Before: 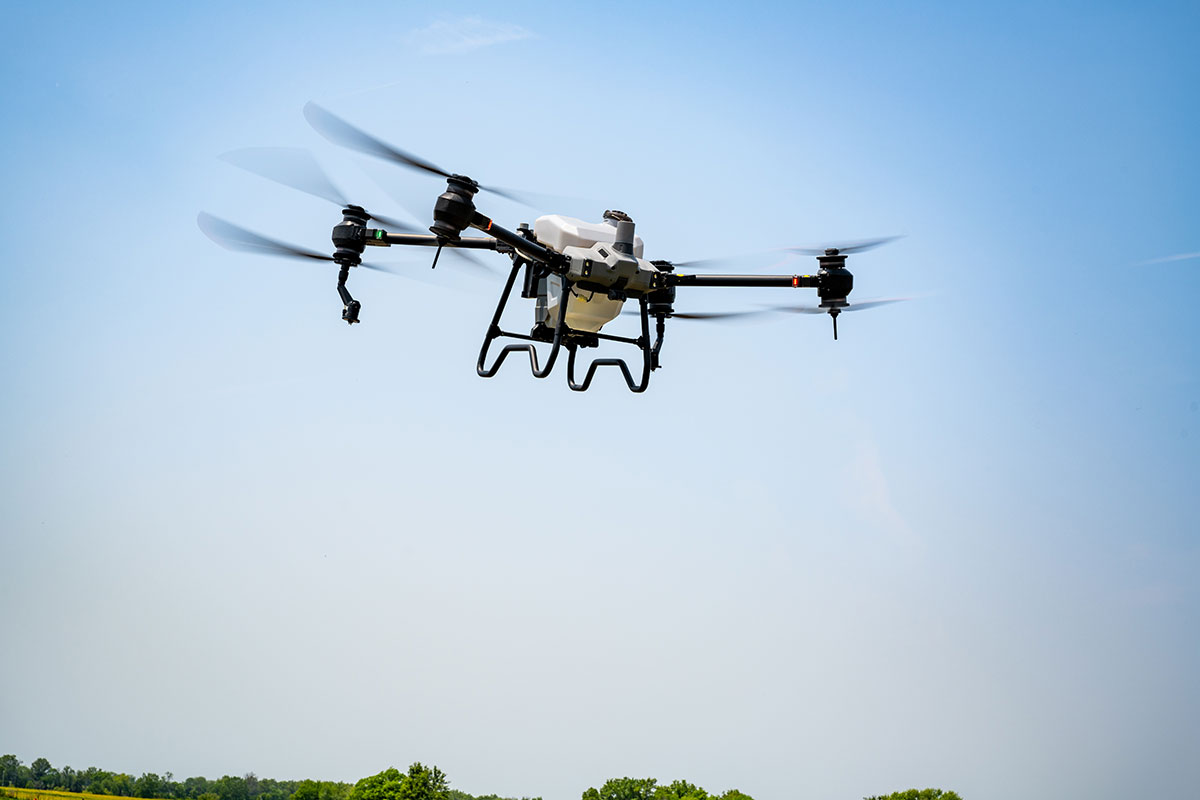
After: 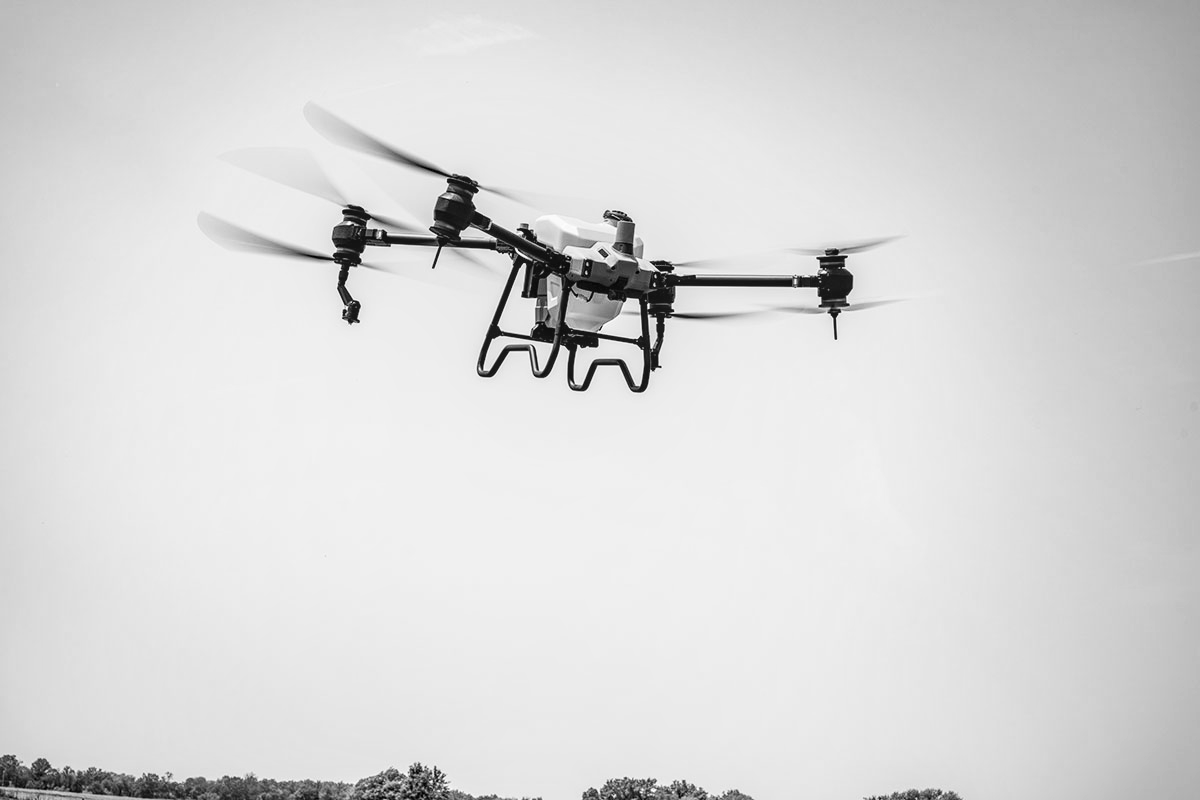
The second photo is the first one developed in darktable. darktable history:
monochrome: on, module defaults
local contrast: on, module defaults
contrast brightness saturation: contrast 0.2, brightness 0.16, saturation 0.22
